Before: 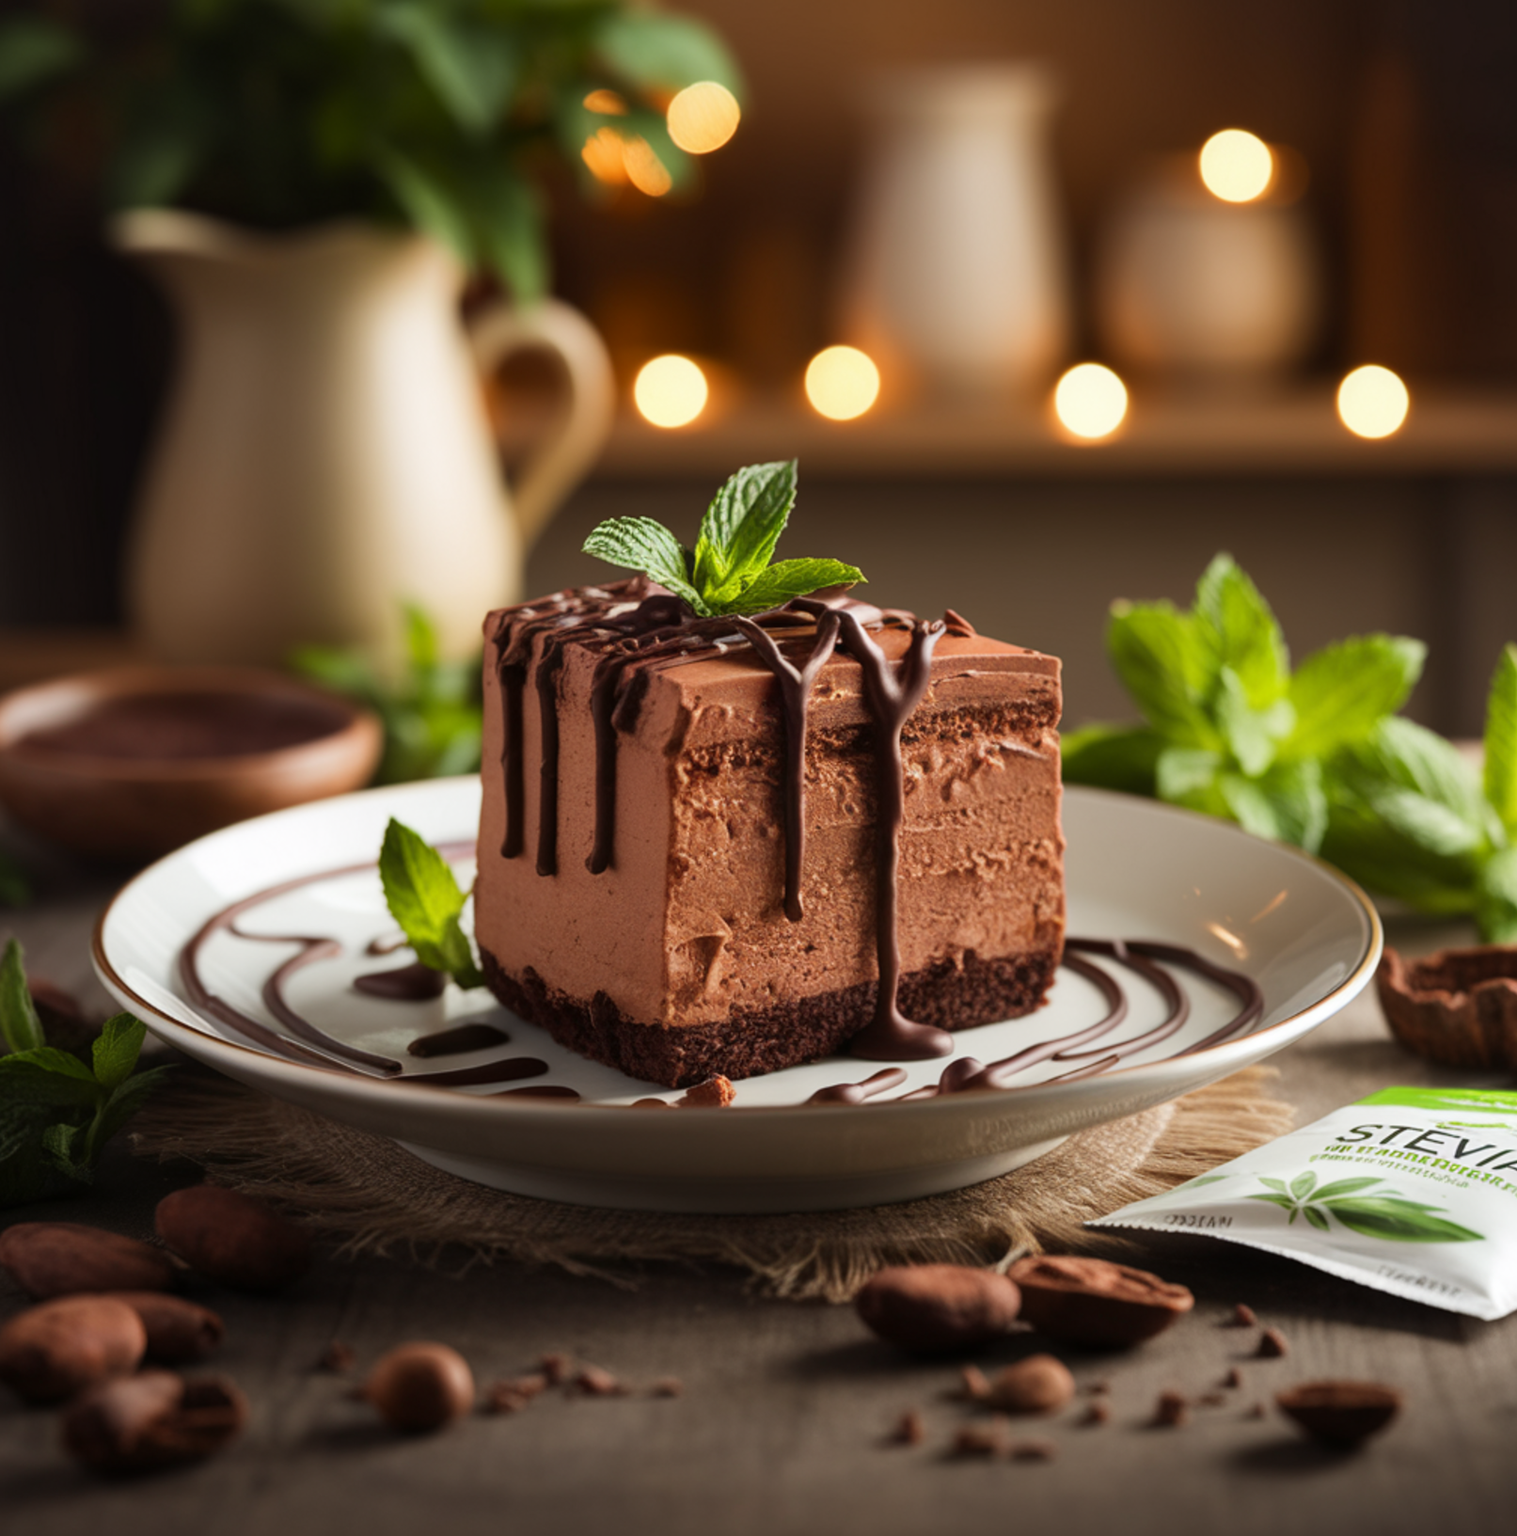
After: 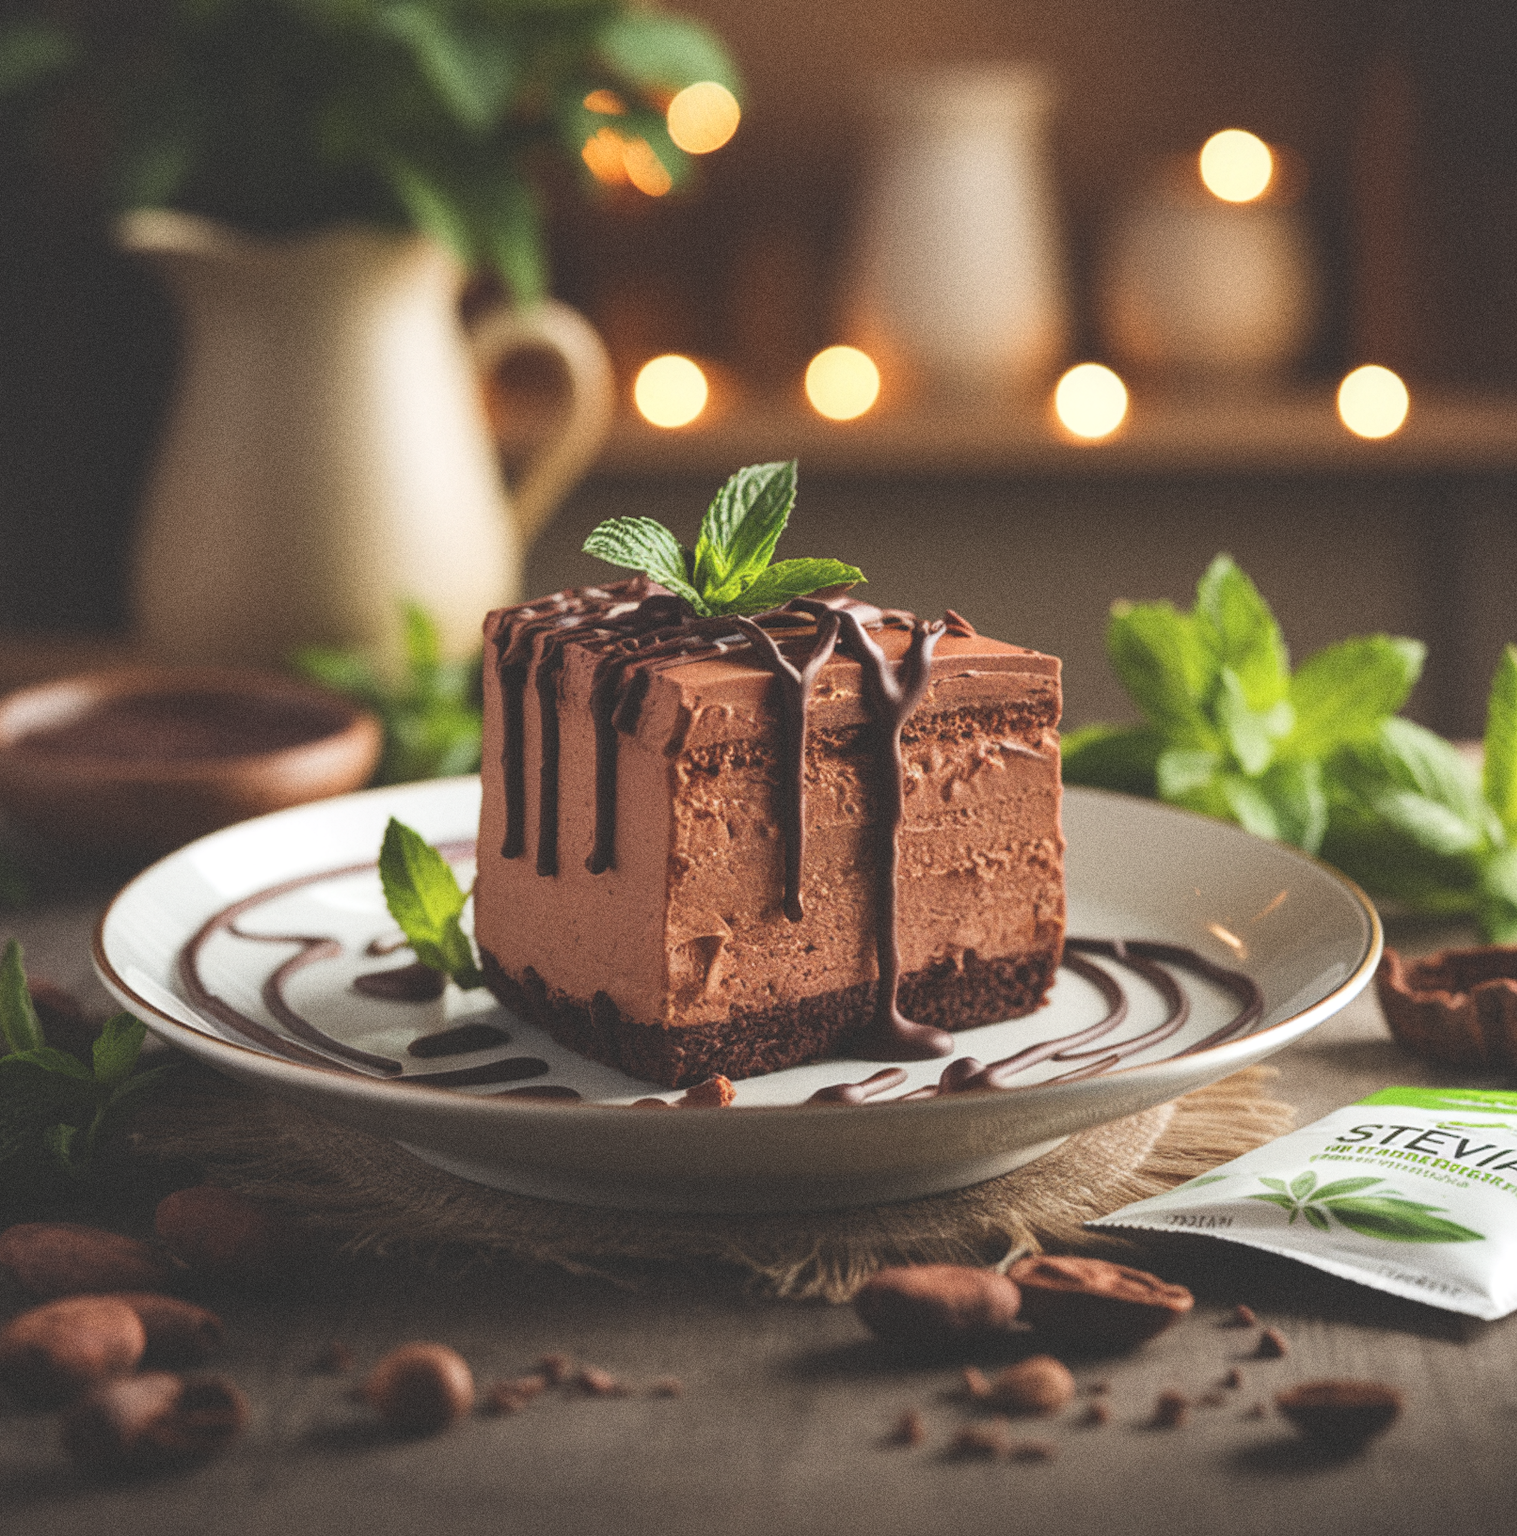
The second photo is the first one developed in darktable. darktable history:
exposure: black level correction -0.03, compensate highlight preservation false
grain: coarseness 0.09 ISO, strength 40%
local contrast: highlights 100%, shadows 100%, detail 120%, midtone range 0.2
